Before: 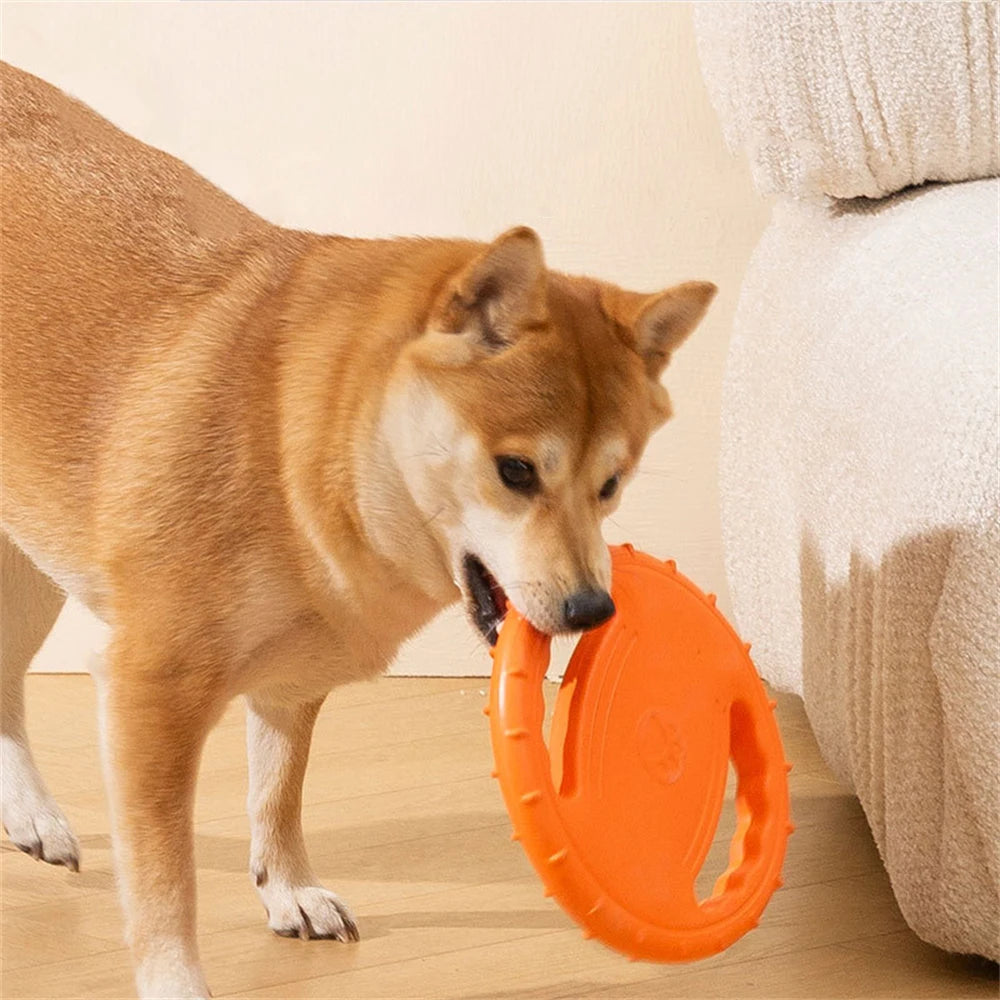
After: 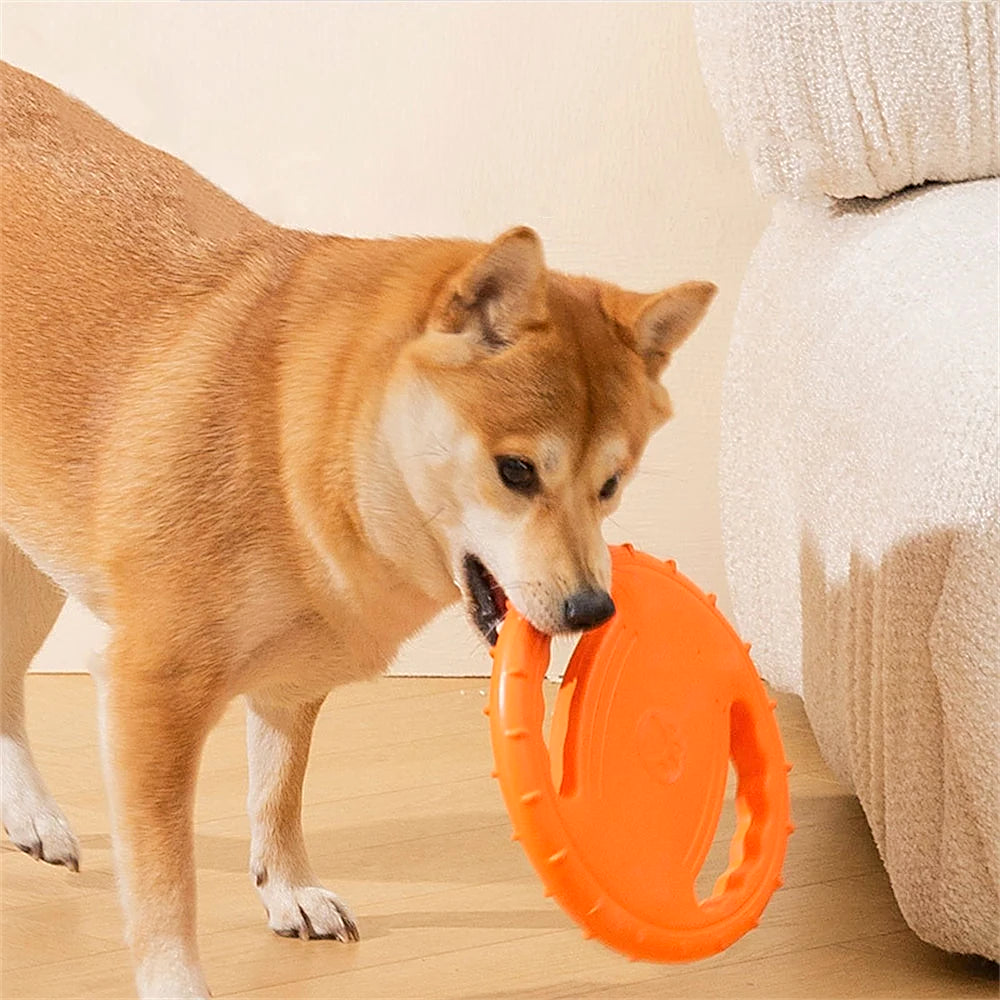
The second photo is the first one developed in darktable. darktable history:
sharpen: on, module defaults
base curve: curves: ch0 [(0, 0) (0.262, 0.32) (0.722, 0.705) (1, 1)]
